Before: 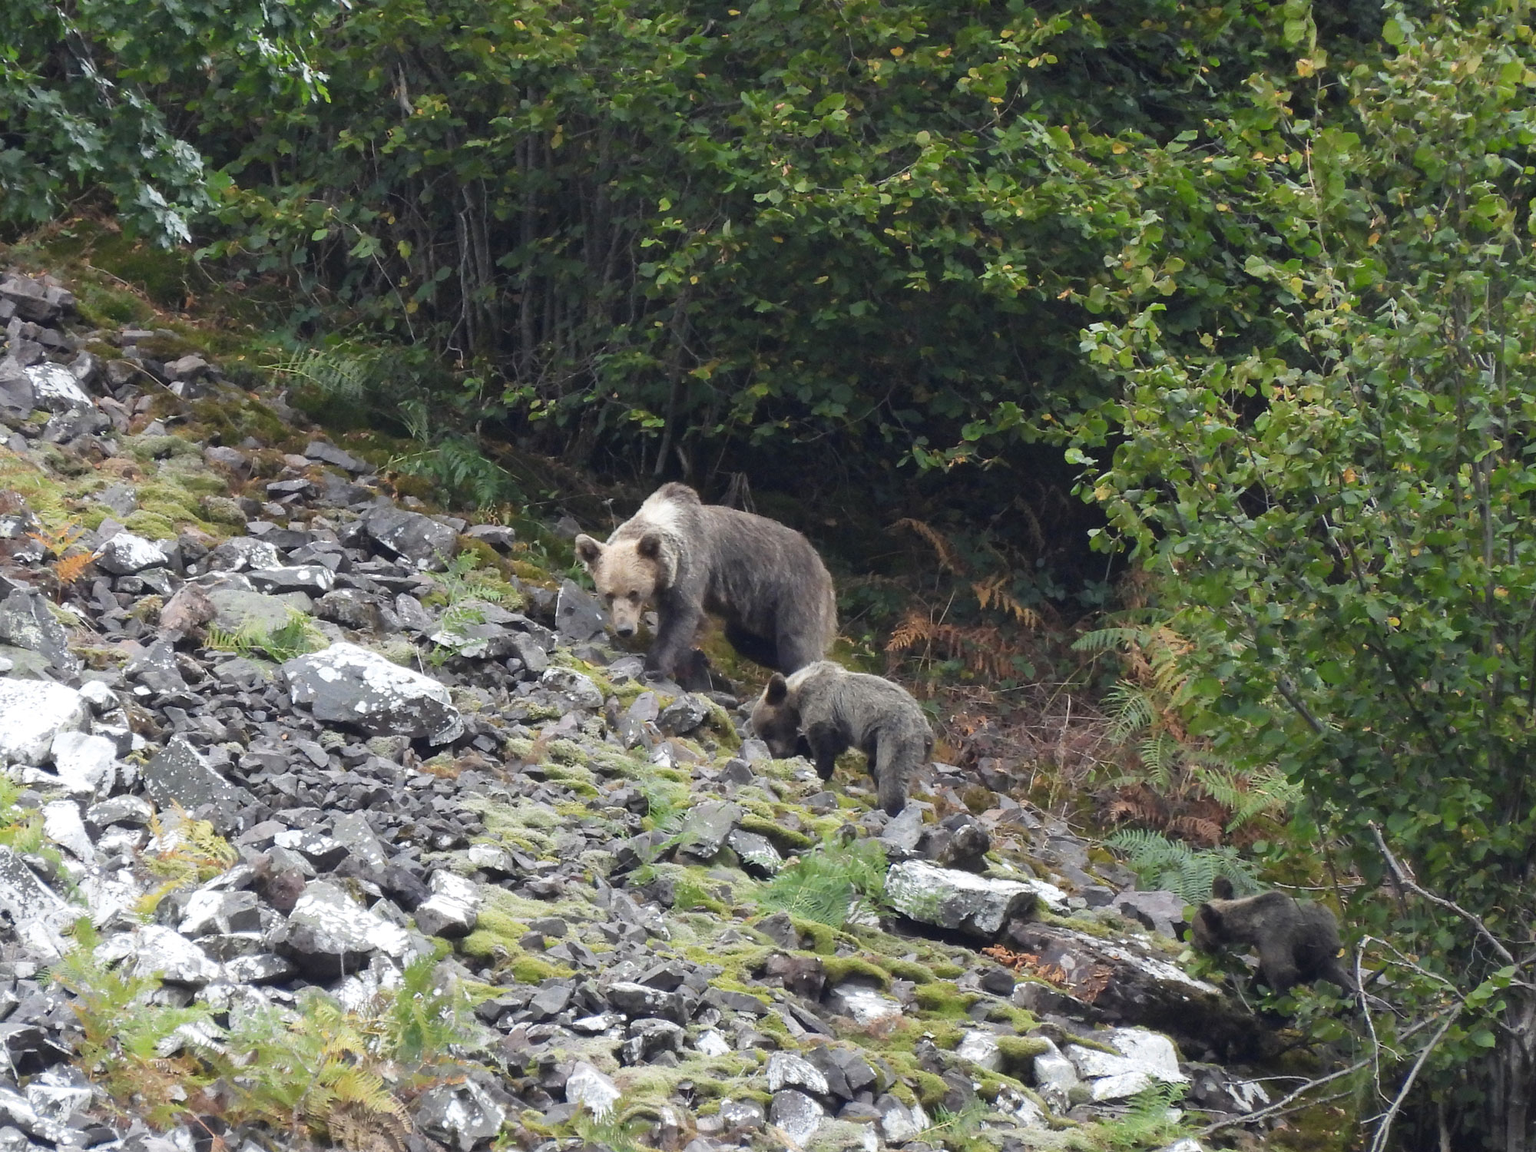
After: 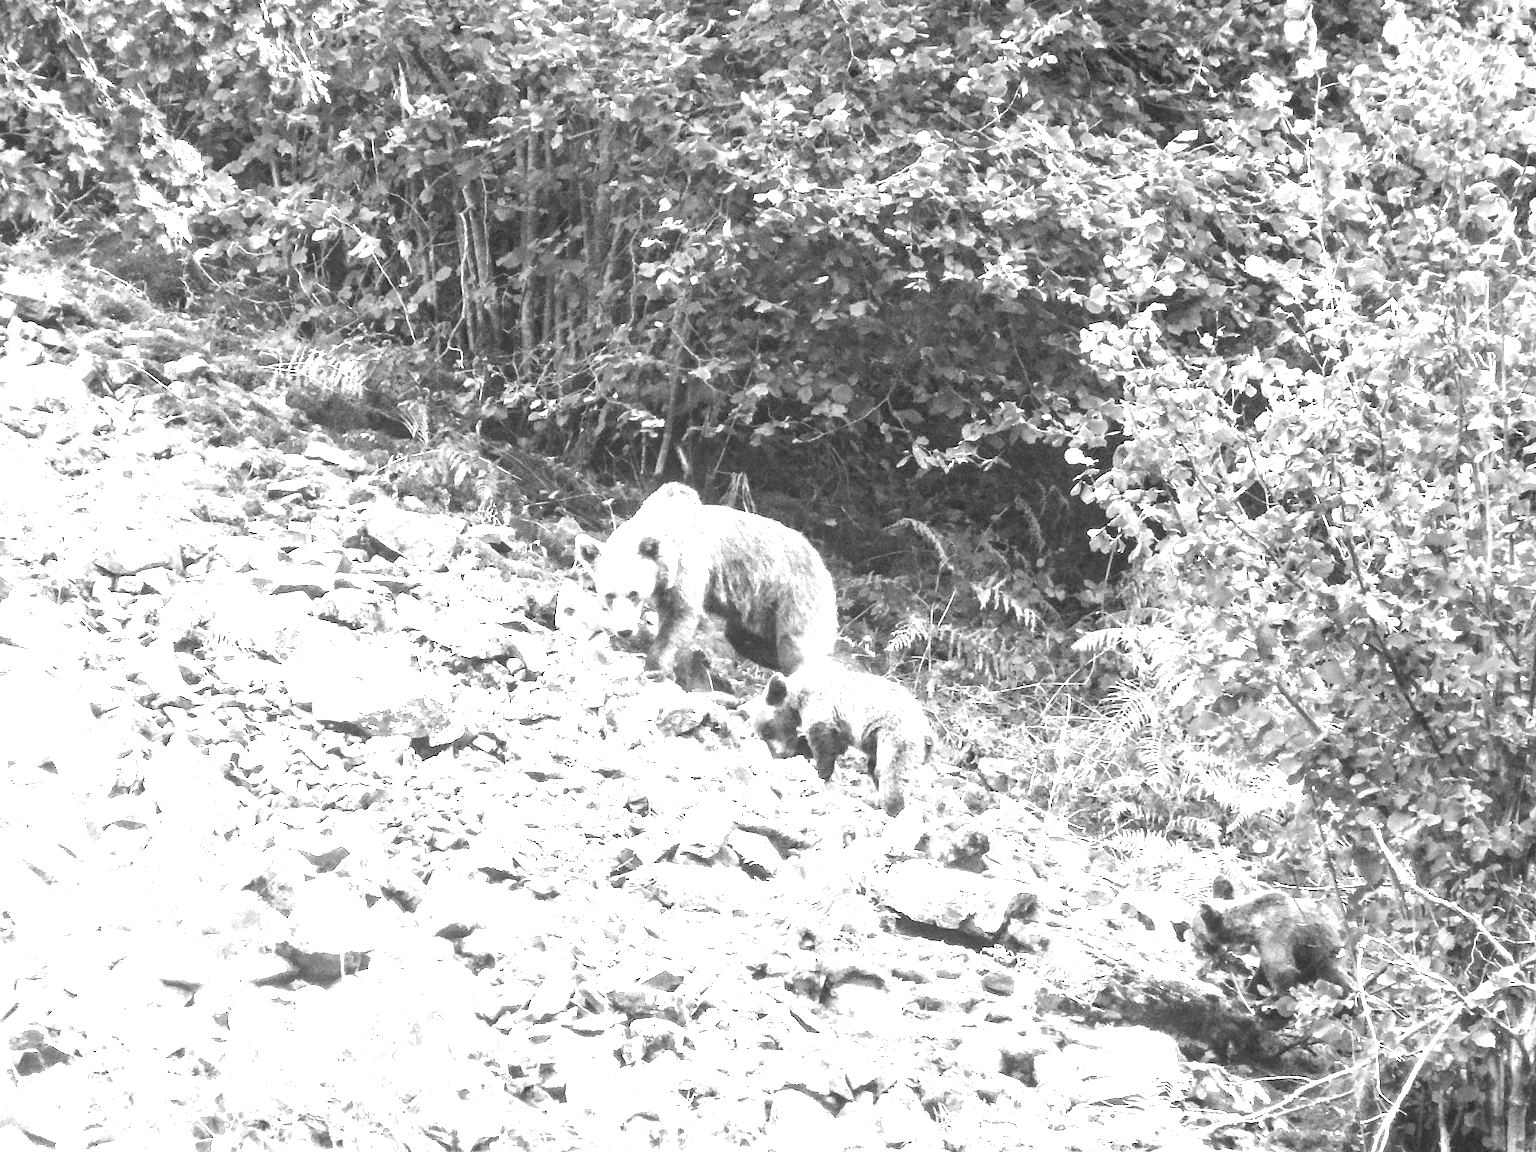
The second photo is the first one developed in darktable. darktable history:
tone equalizer: -8 EV -0.755 EV, -7 EV -0.696 EV, -6 EV -0.632 EV, -5 EV -0.391 EV, -3 EV 0.371 EV, -2 EV 0.6 EV, -1 EV 0.679 EV, +0 EV 0.748 EV, edges refinement/feathering 500, mask exposure compensation -1.57 EV, preserve details no
local contrast: on, module defaults
exposure: black level correction 0, exposure 2.135 EV, compensate exposure bias true, compensate highlight preservation false
color calibration: output gray [0.246, 0.254, 0.501, 0], illuminant as shot in camera, x 0.369, y 0.376, temperature 4328.77 K
